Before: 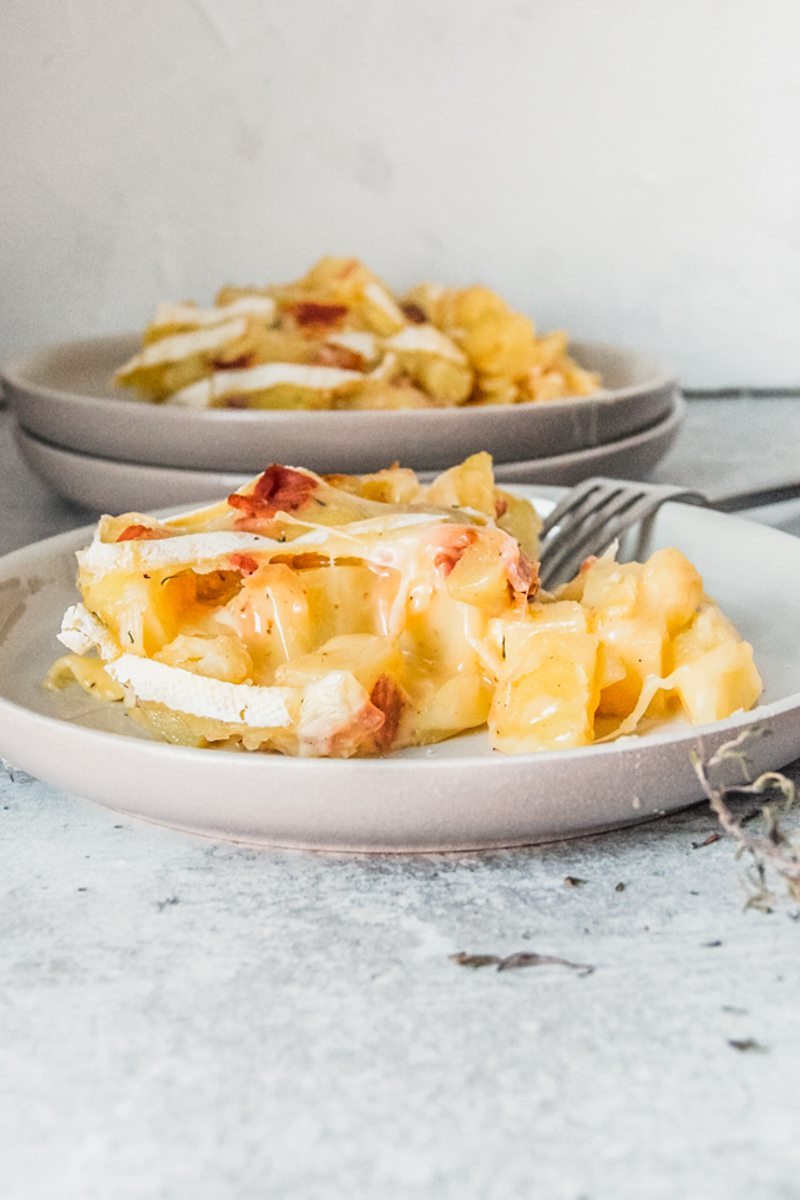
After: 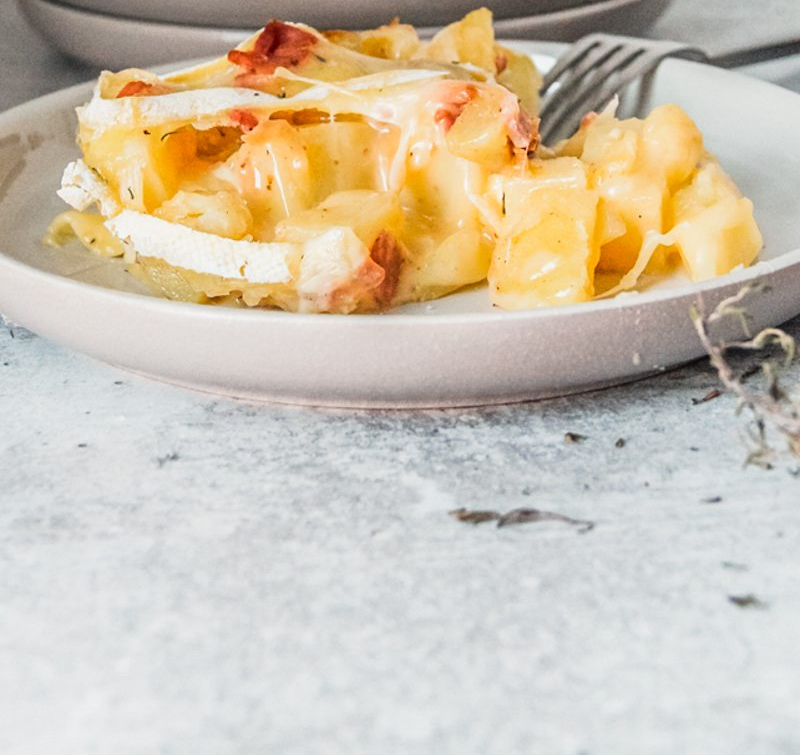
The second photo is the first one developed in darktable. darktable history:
crop and rotate: top 37.018%
